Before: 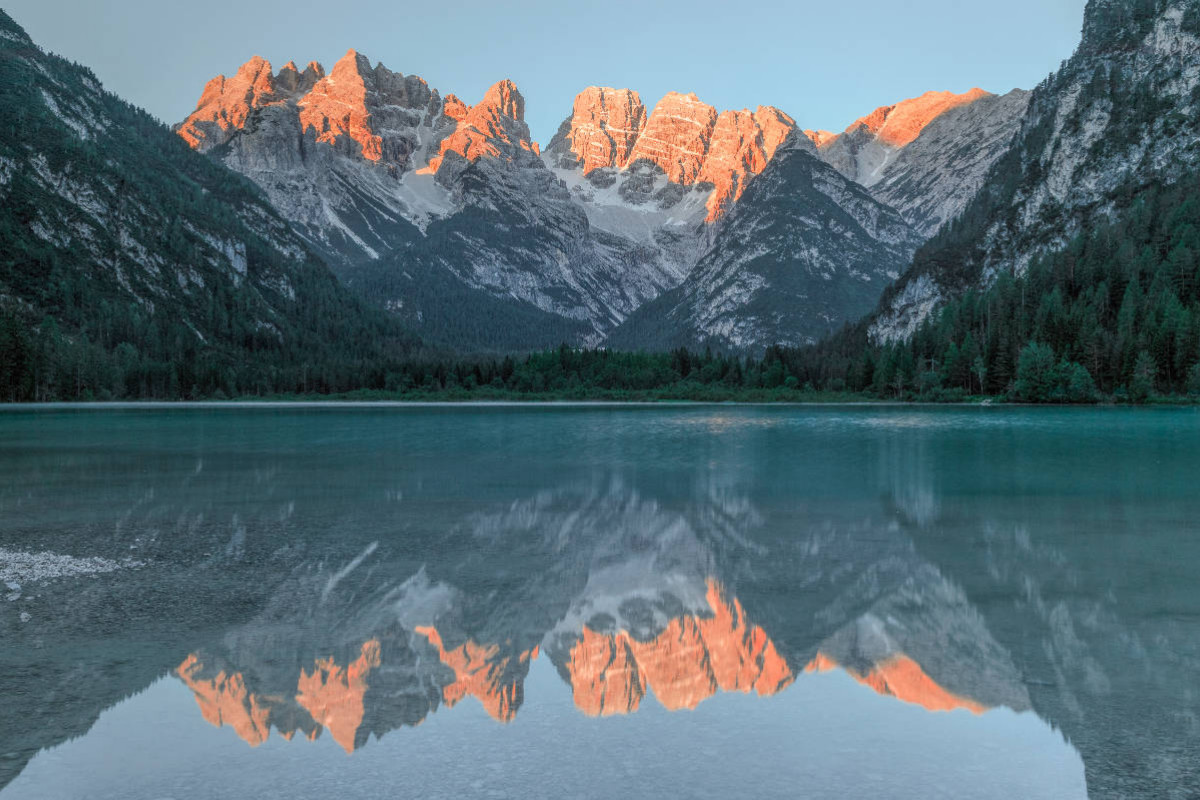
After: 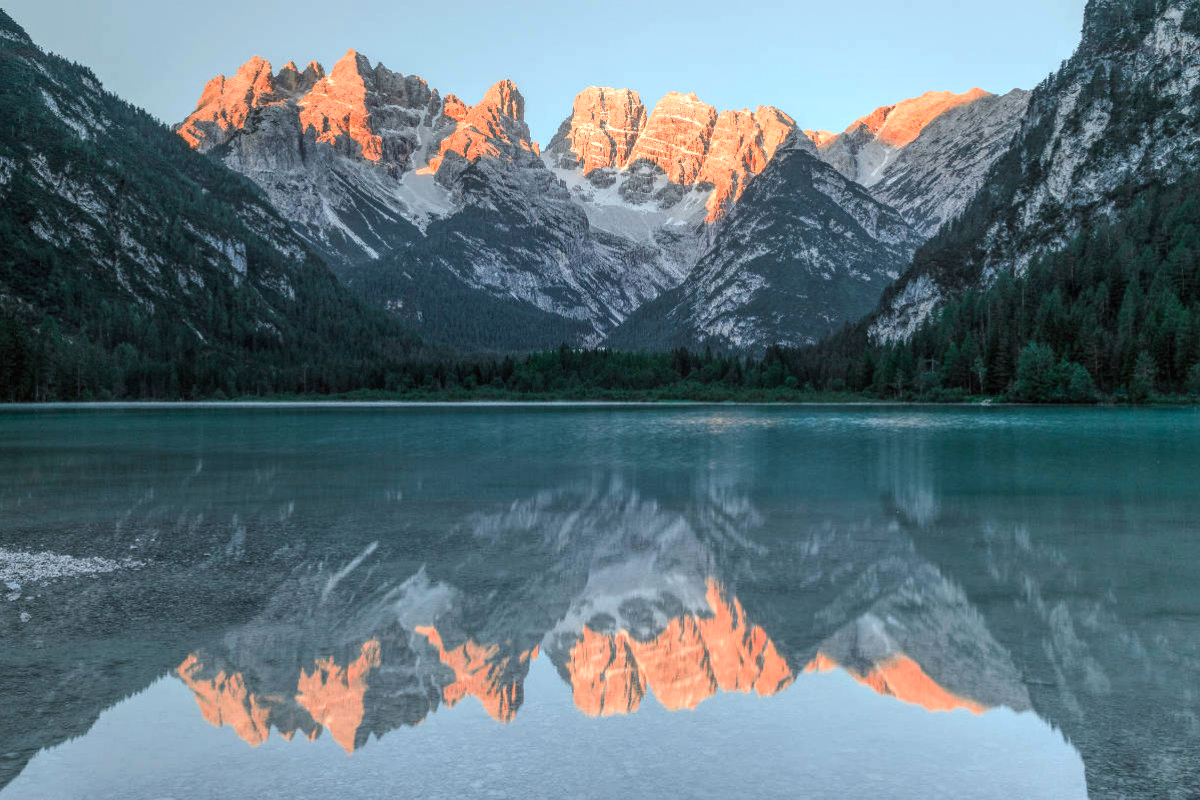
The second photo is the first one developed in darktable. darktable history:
tone equalizer: -8 EV -0.416 EV, -7 EV -0.398 EV, -6 EV -0.336 EV, -5 EV -0.207 EV, -3 EV 0.255 EV, -2 EV 0.347 EV, -1 EV 0.408 EV, +0 EV 0.446 EV, edges refinement/feathering 500, mask exposure compensation -1.57 EV, preserve details no
